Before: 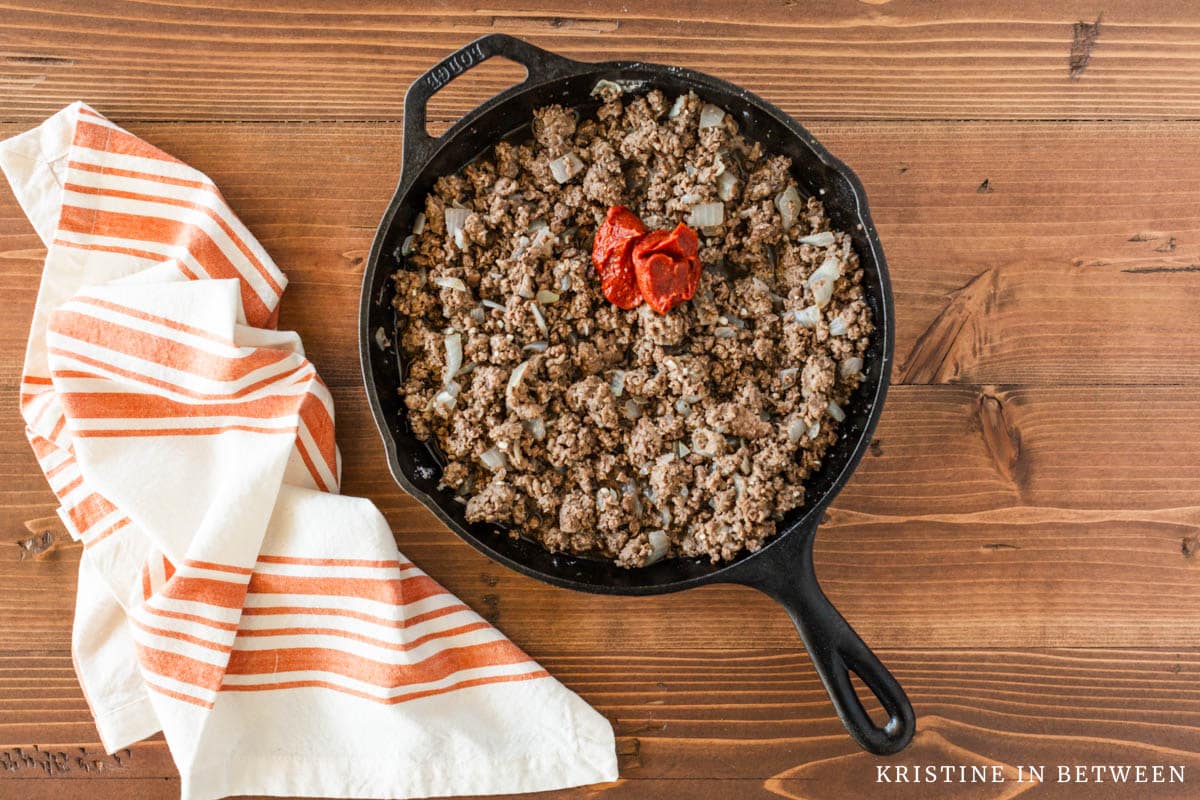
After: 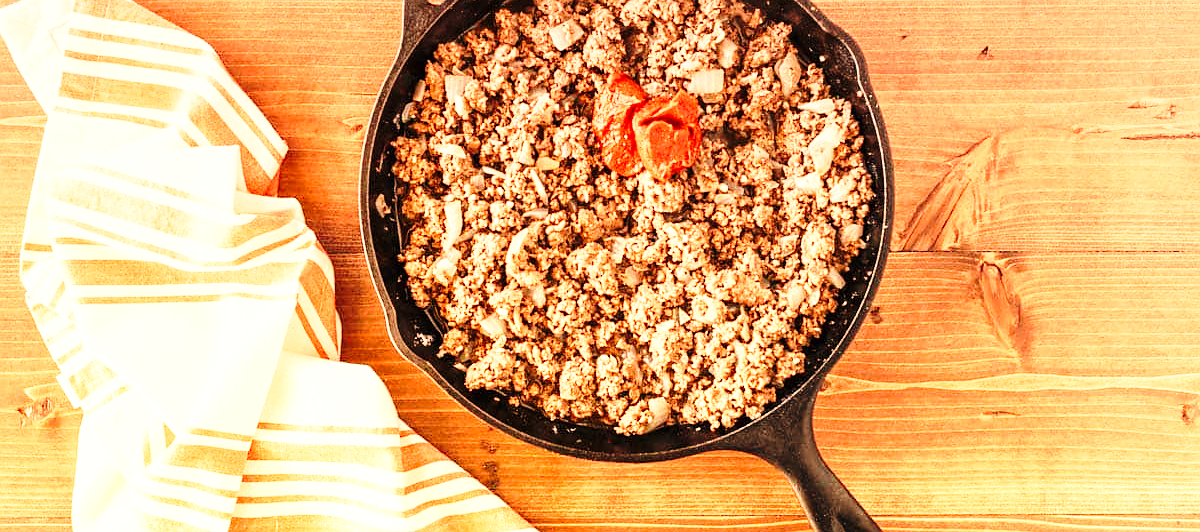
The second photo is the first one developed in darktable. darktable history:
crop: top 16.727%, bottom 16.727%
graduated density: hue 238.83°, saturation 50%
exposure: black level correction 0, exposure 1 EV, compensate exposure bias true, compensate highlight preservation false
base curve: curves: ch0 [(0, 0) (0.028, 0.03) (0.121, 0.232) (0.46, 0.748) (0.859, 0.968) (1, 1)], preserve colors none
white balance: red 1.467, blue 0.684
sharpen: radius 0.969, amount 0.604
